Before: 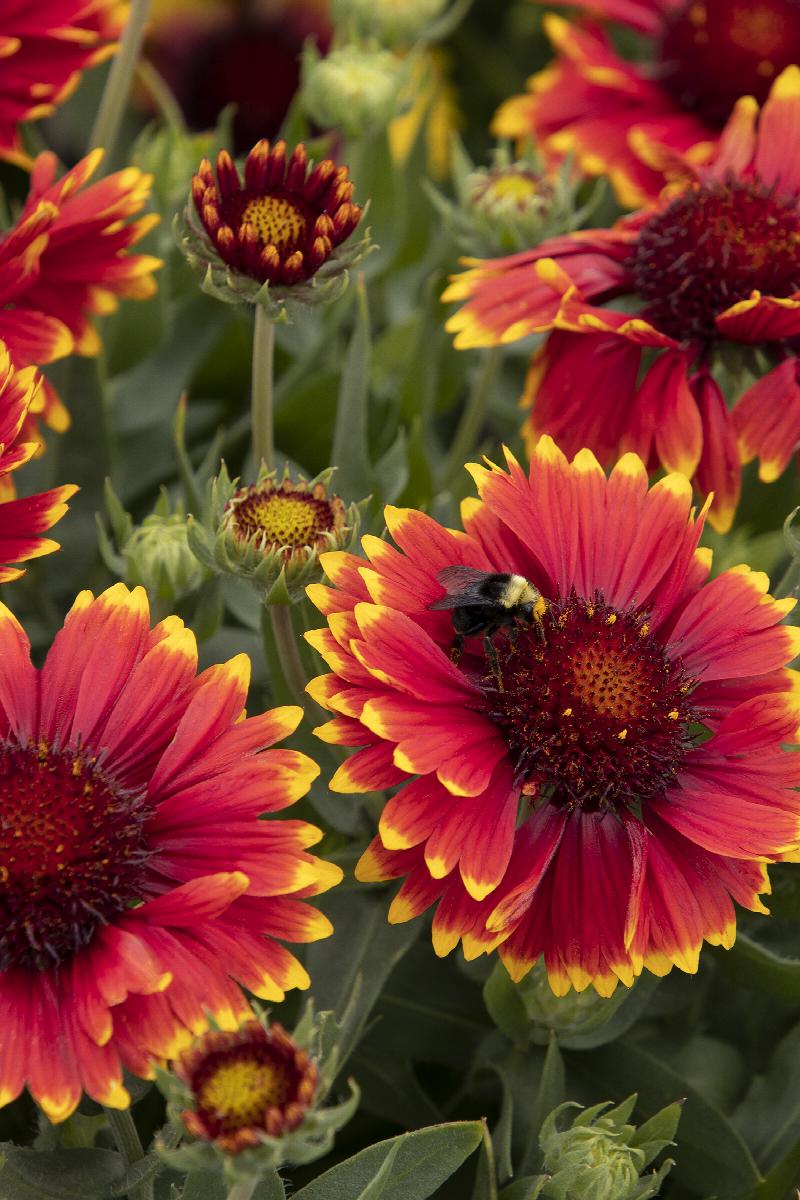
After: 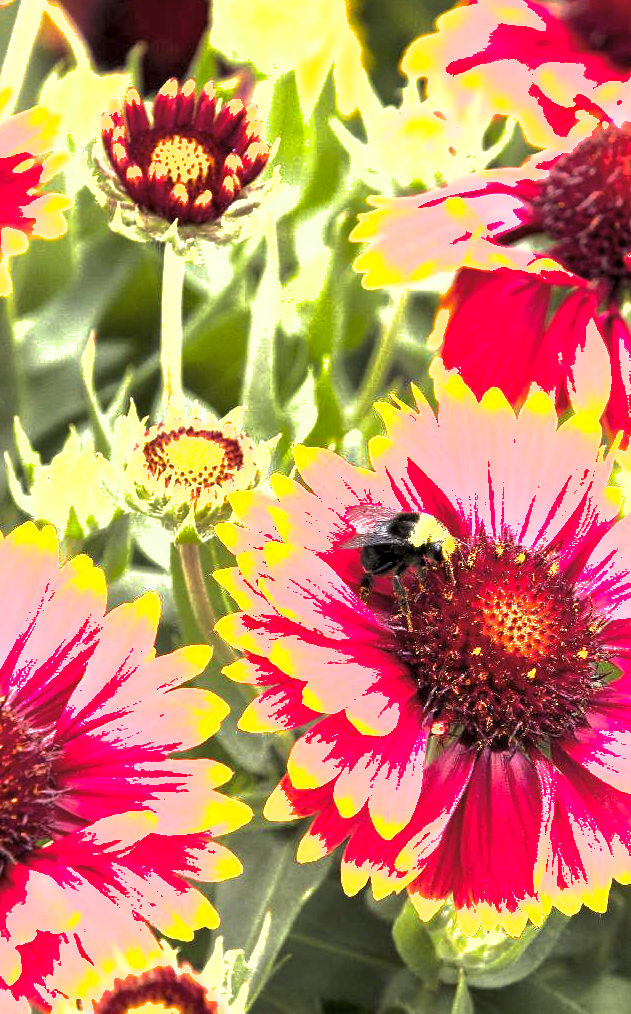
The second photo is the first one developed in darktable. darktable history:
exposure: exposure 2.235 EV, compensate highlight preservation false
crop: left 11.455%, top 5.159%, right 9.584%, bottom 10.298%
levels: levels [0.044, 0.475, 0.791]
shadows and highlights: on, module defaults
